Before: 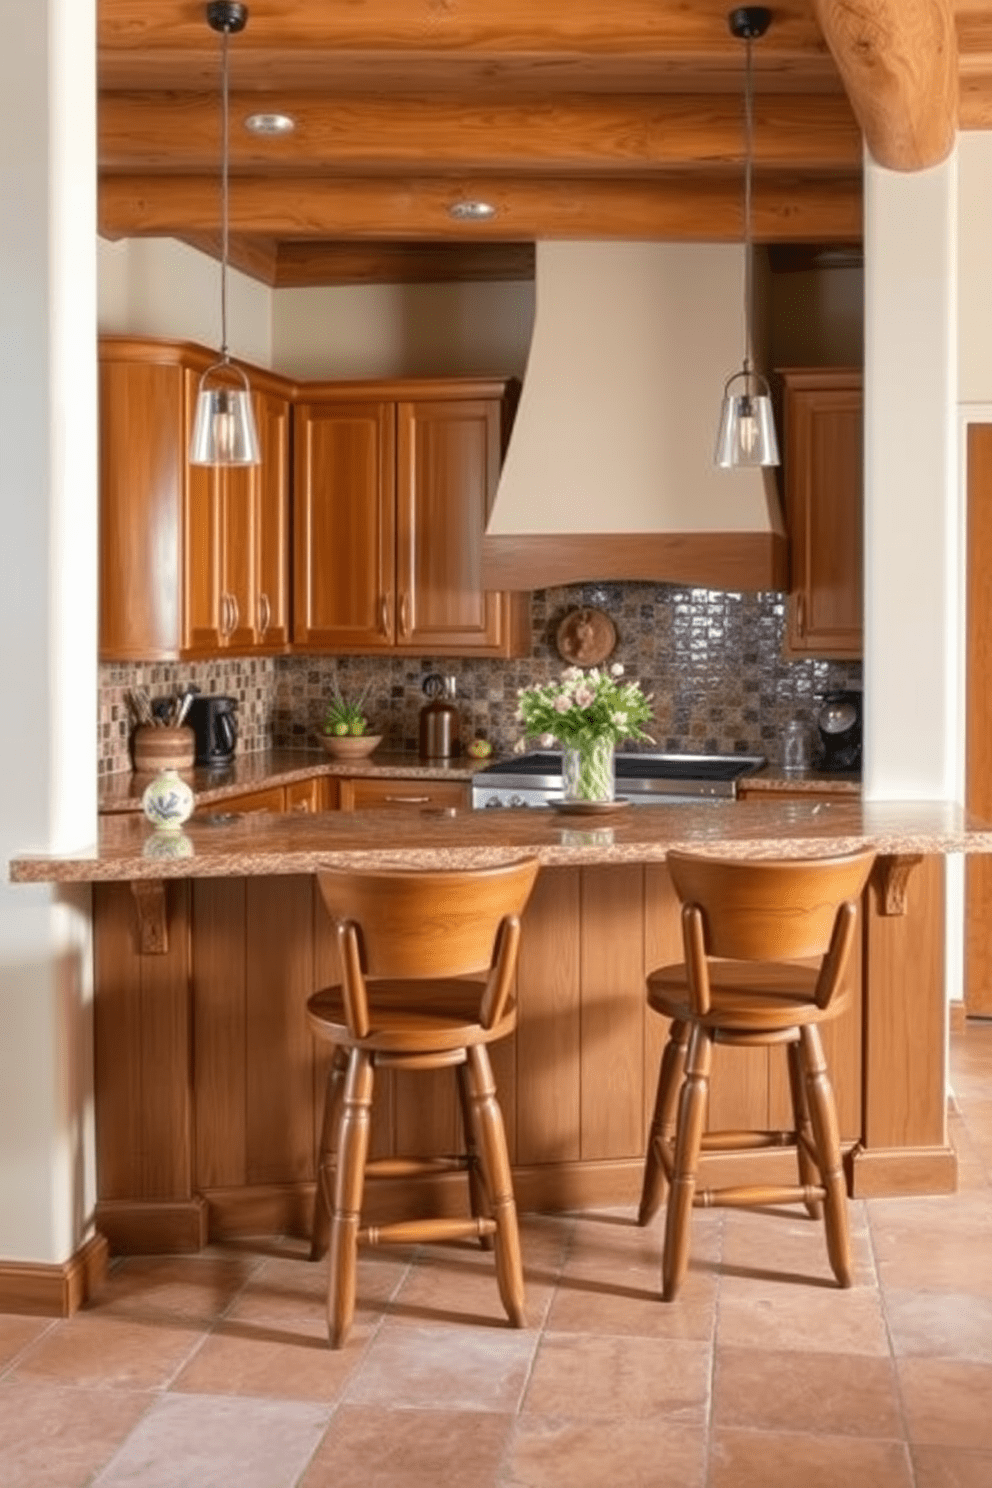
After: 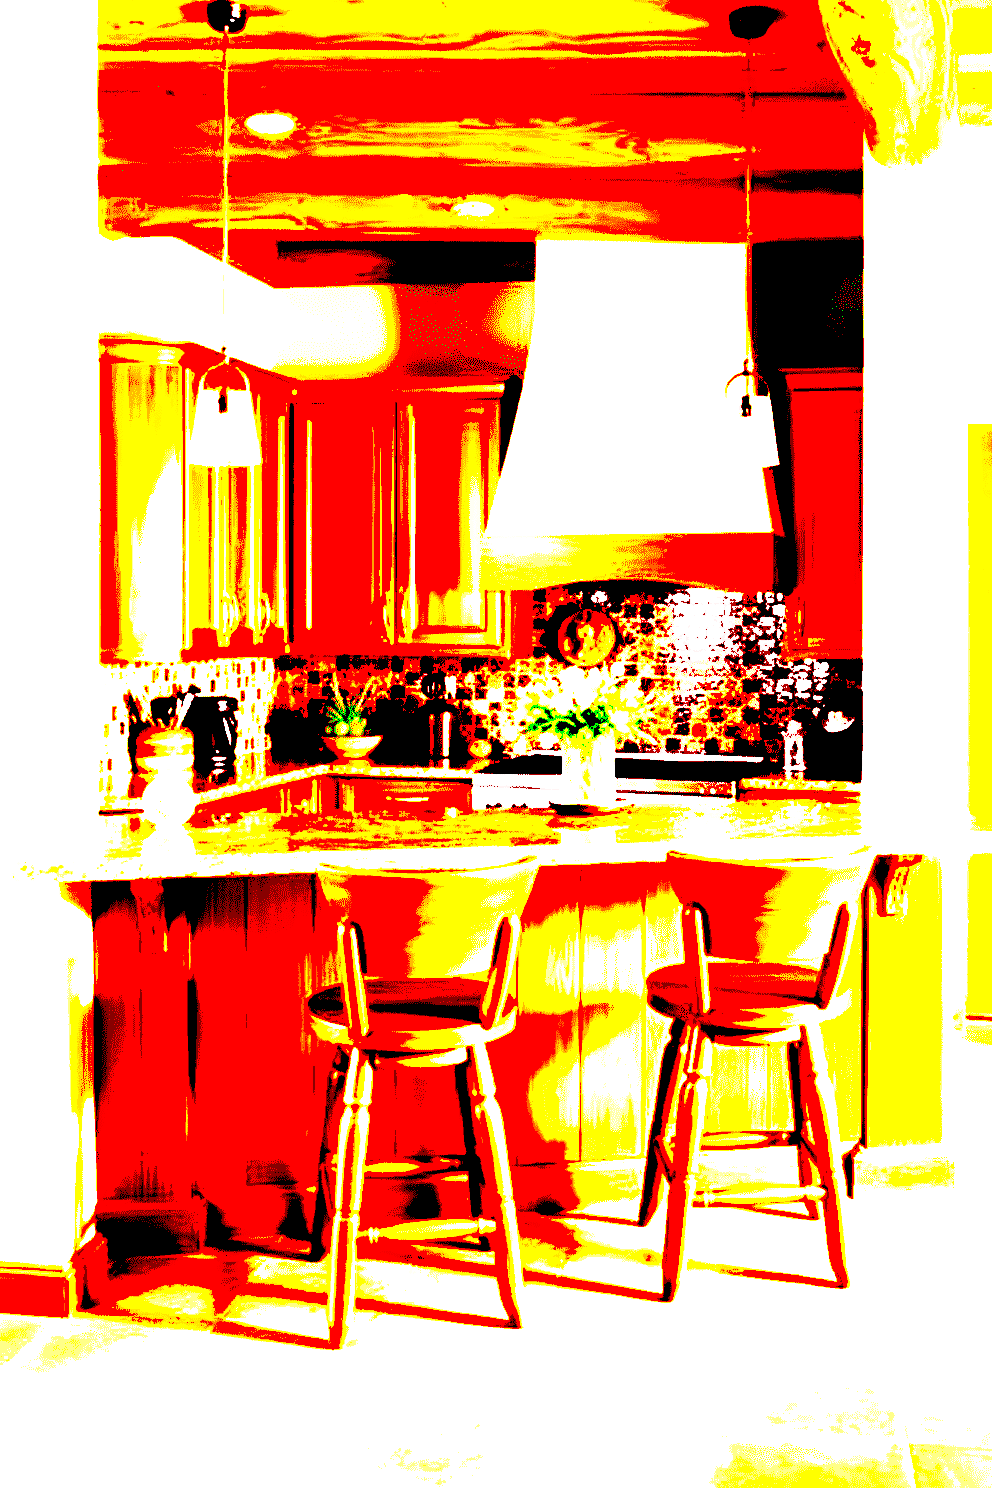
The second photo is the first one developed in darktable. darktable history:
exposure: black level correction 0.1, exposure 3 EV, compensate highlight preservation false
tone equalizer: -8 EV -0.417 EV, -7 EV -0.389 EV, -6 EV -0.333 EV, -5 EV -0.222 EV, -3 EV 0.222 EV, -2 EV 0.333 EV, -1 EV 0.389 EV, +0 EV 0.417 EV, edges refinement/feathering 500, mask exposure compensation -1.57 EV, preserve details no
